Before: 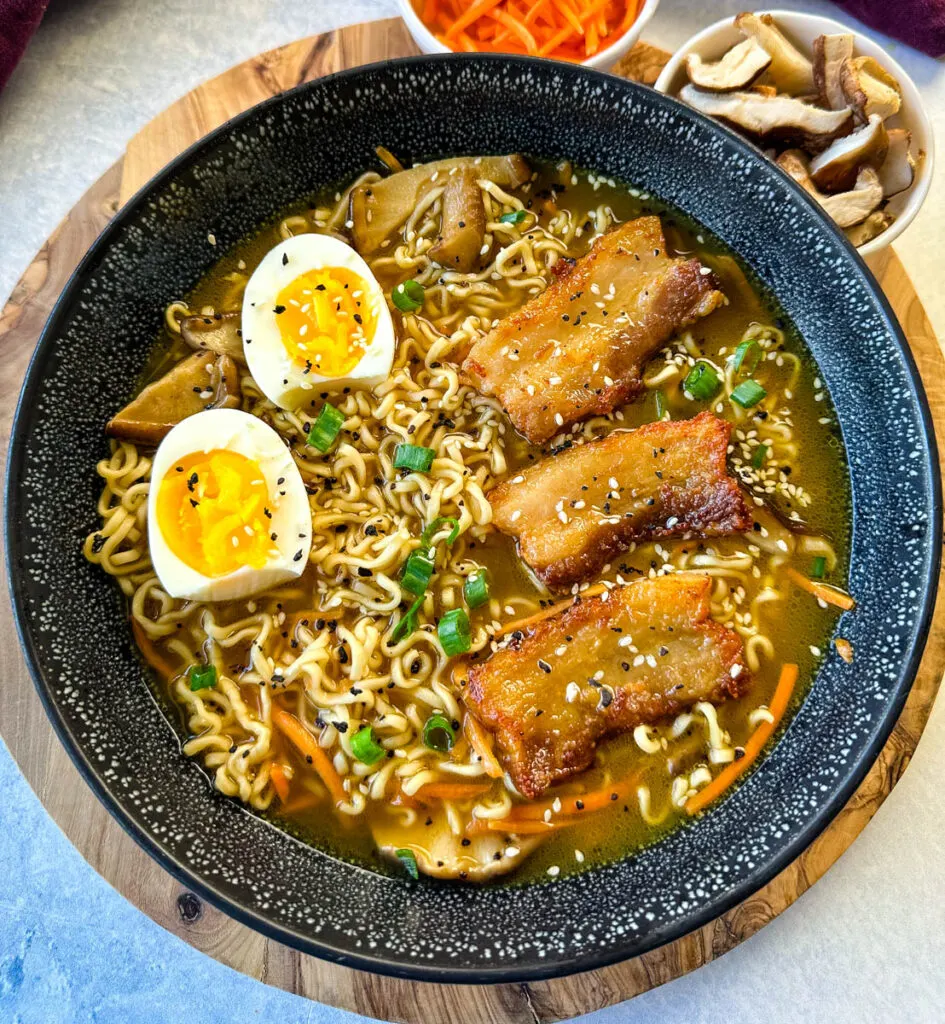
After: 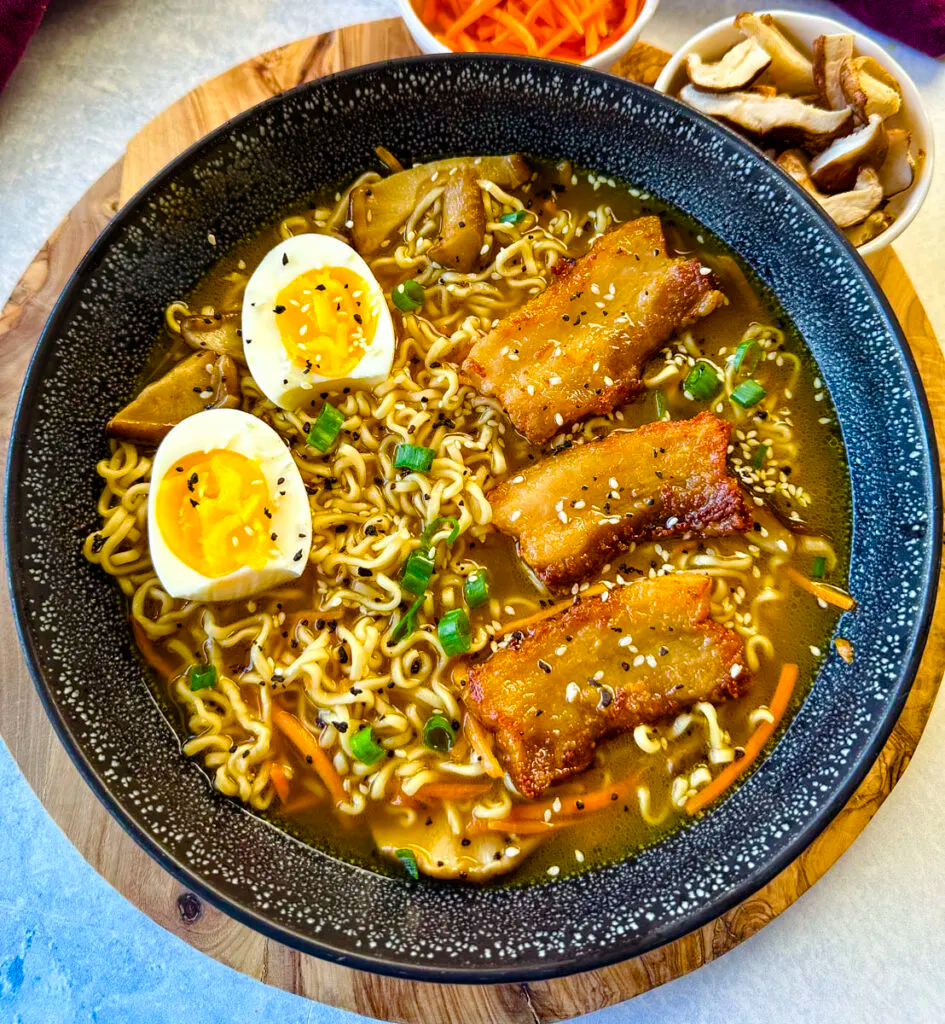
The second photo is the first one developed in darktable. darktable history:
exposure: compensate exposure bias true, compensate highlight preservation false
color balance rgb: shadows lift › chroma 4.385%, shadows lift › hue 24.61°, linear chroma grading › global chroma 15.43%, perceptual saturation grading › global saturation 20%, perceptual saturation grading › highlights -24.95%, perceptual saturation grading › shadows 24.835%, global vibrance 24.469%
